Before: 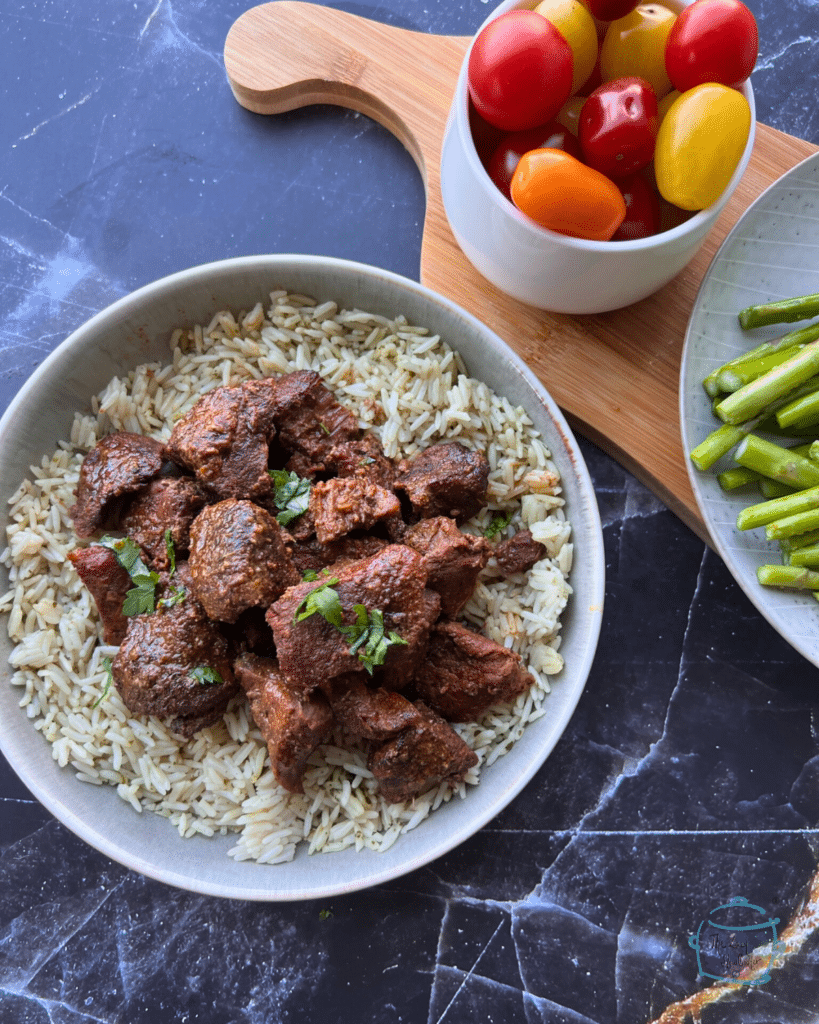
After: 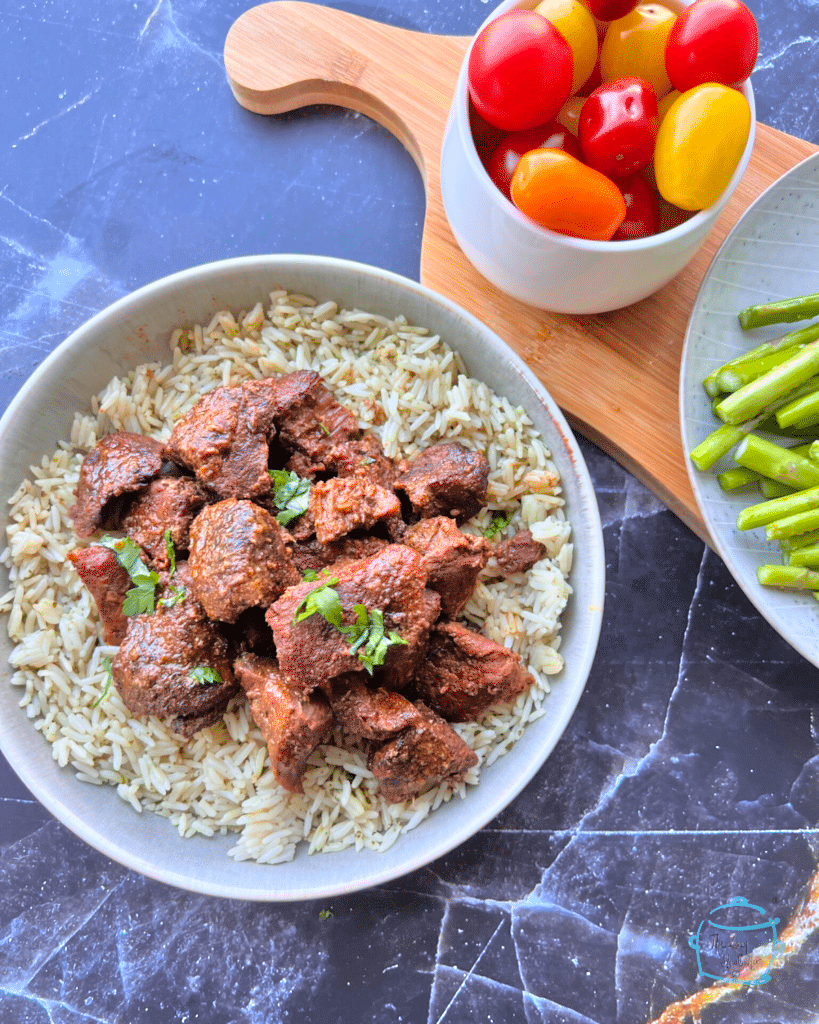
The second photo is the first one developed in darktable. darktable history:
tone equalizer: -7 EV 0.15 EV, -6 EV 0.6 EV, -5 EV 1.15 EV, -4 EV 1.33 EV, -3 EV 1.15 EV, -2 EV 0.6 EV, -1 EV 0.15 EV, mask exposure compensation -0.5 EV
contrast brightness saturation: contrast 0.07, brightness 0.08, saturation 0.18
